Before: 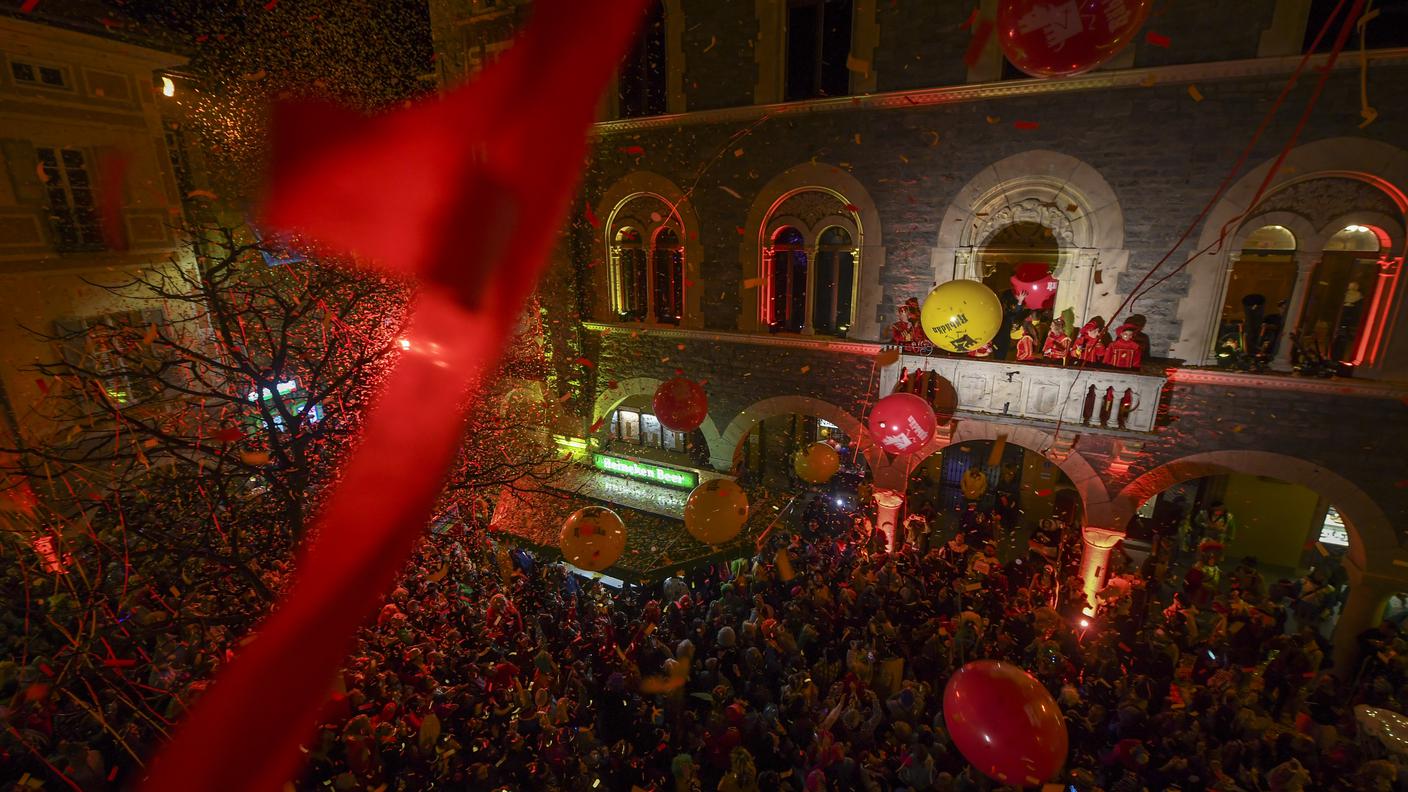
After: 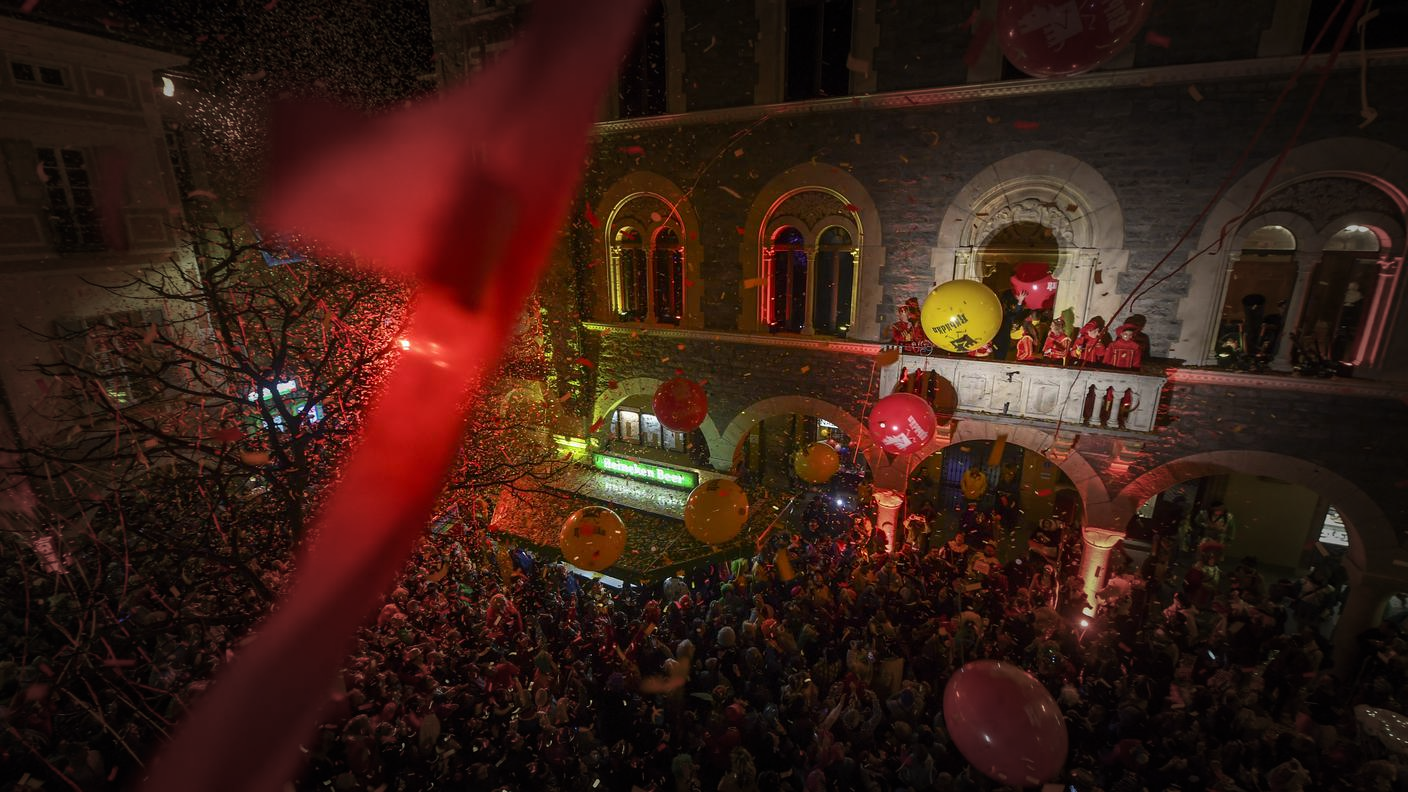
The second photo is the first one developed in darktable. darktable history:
vignetting: fall-off start 47.7%, automatic ratio true, width/height ratio 1.289, unbound false
